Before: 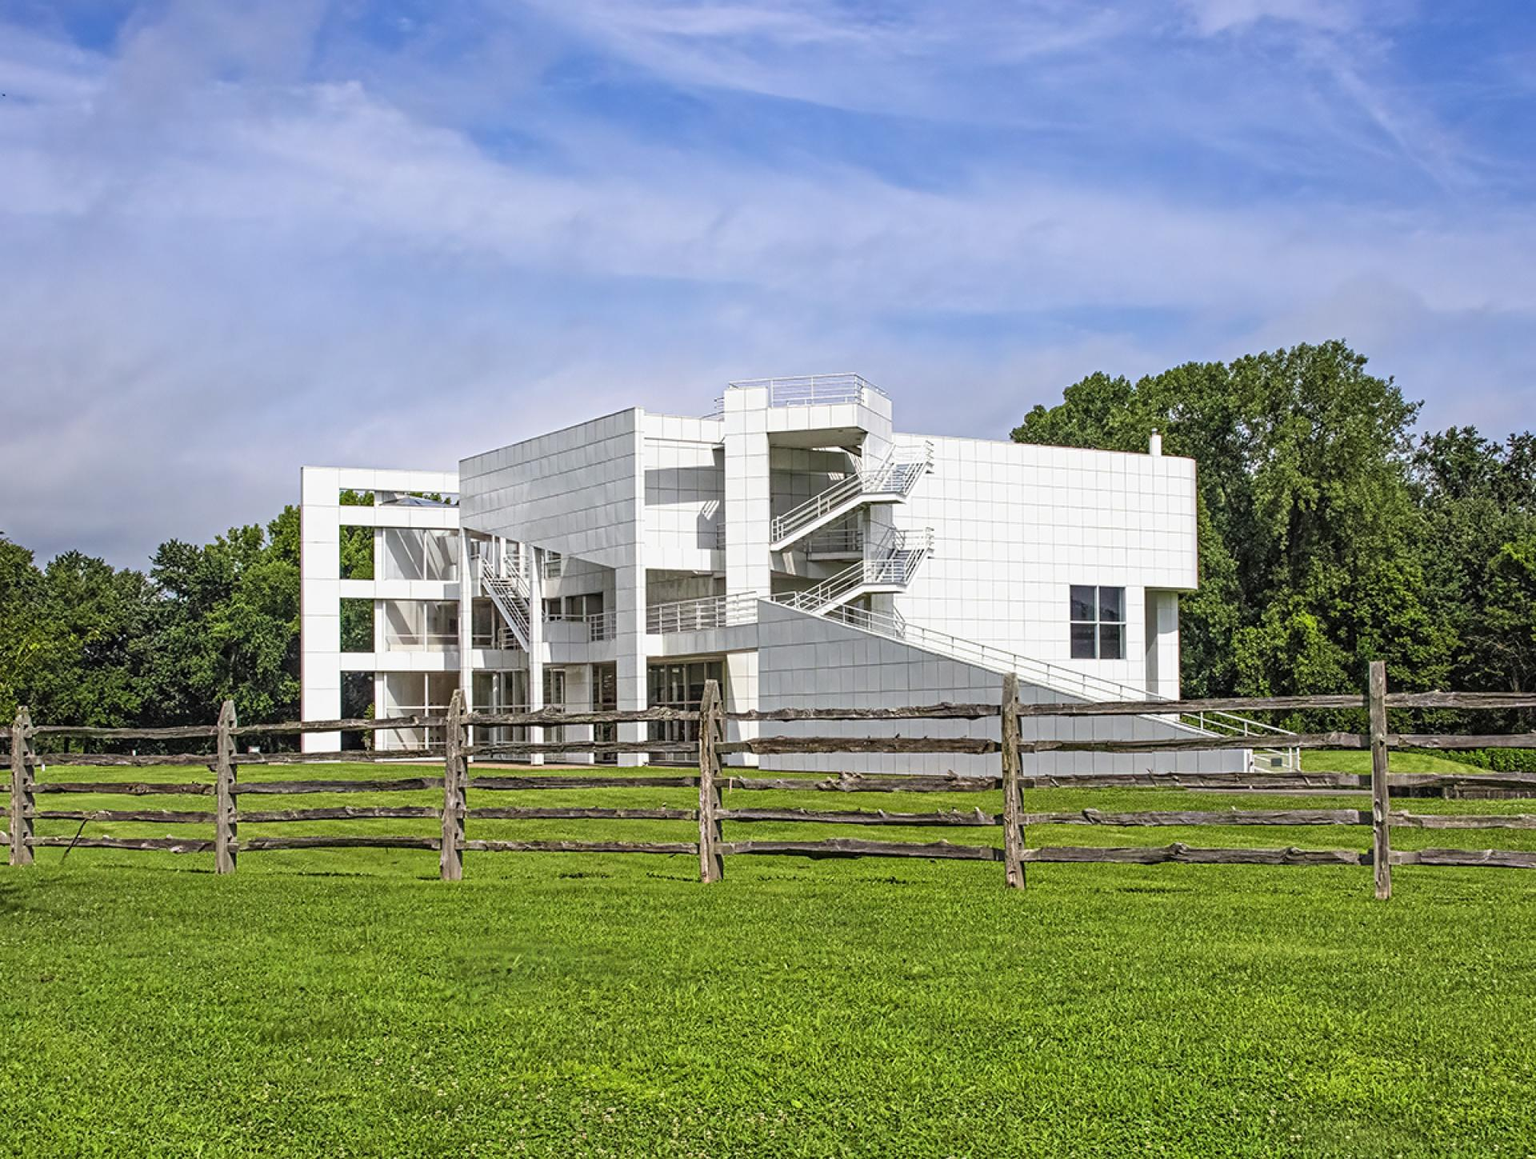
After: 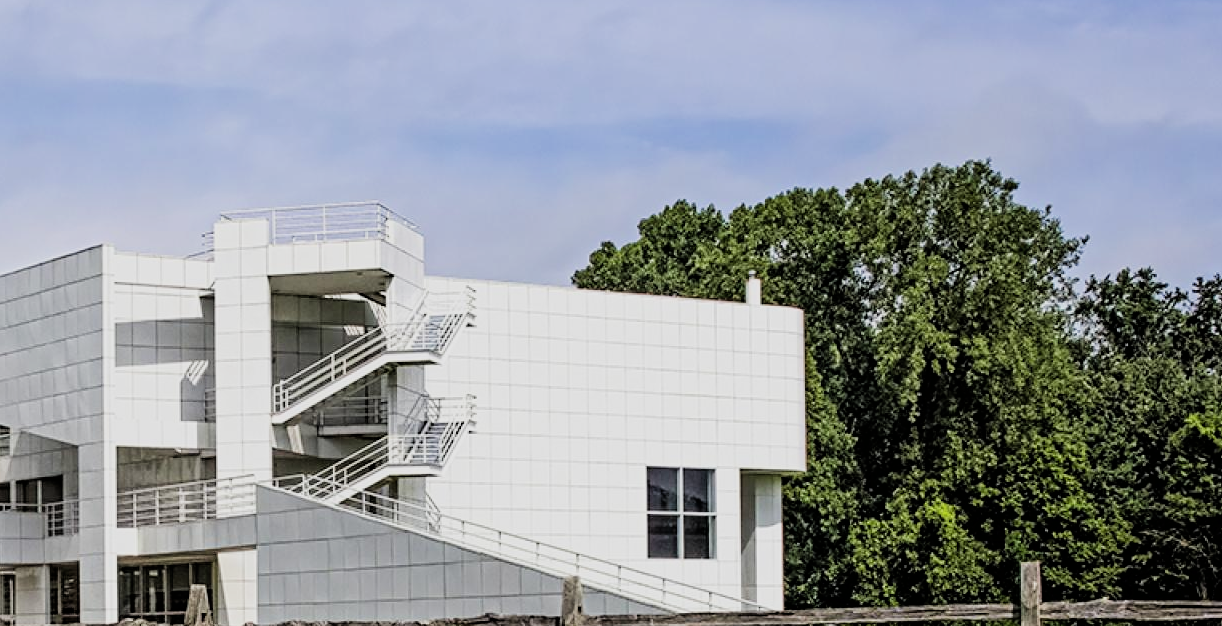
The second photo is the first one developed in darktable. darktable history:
crop: left 36.005%, top 18.293%, right 0.31%, bottom 38.444%
filmic rgb: black relative exposure -5 EV, hardness 2.88, contrast 1.3, highlights saturation mix -30%
